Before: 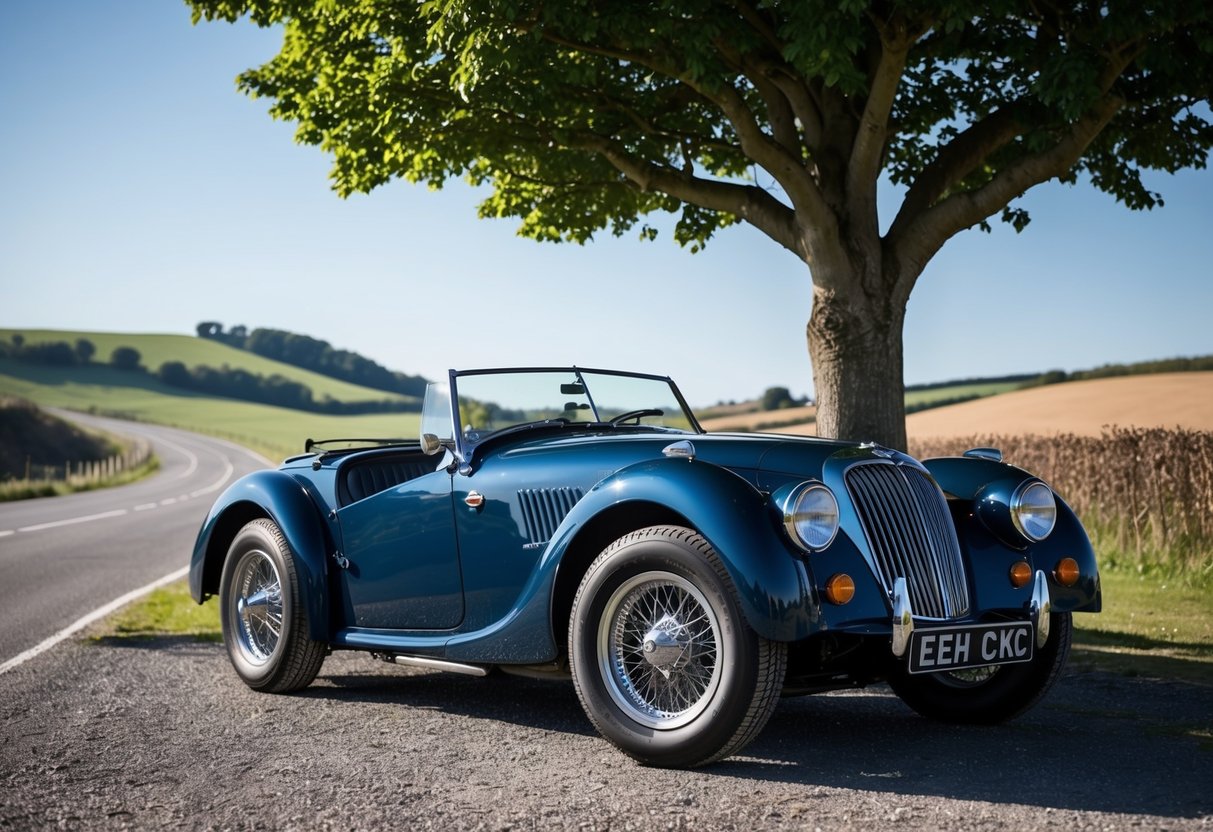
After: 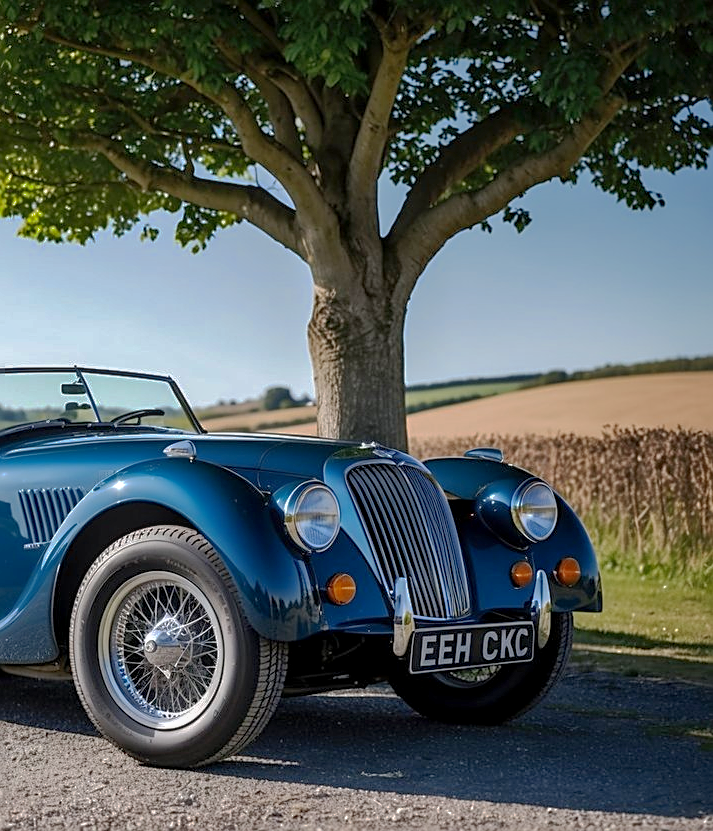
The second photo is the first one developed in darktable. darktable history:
crop: left 41.179%
sharpen: on, module defaults
local contrast: on, module defaults
exposure: exposure 0.177 EV, compensate highlight preservation false
base curve: curves: ch0 [(0, 0) (0.235, 0.266) (0.503, 0.496) (0.786, 0.72) (1, 1)], preserve colors none
color zones: curves: ch0 [(0, 0.425) (0.143, 0.422) (0.286, 0.42) (0.429, 0.419) (0.571, 0.419) (0.714, 0.42) (0.857, 0.422) (1, 0.425)]
shadows and highlights: on, module defaults
